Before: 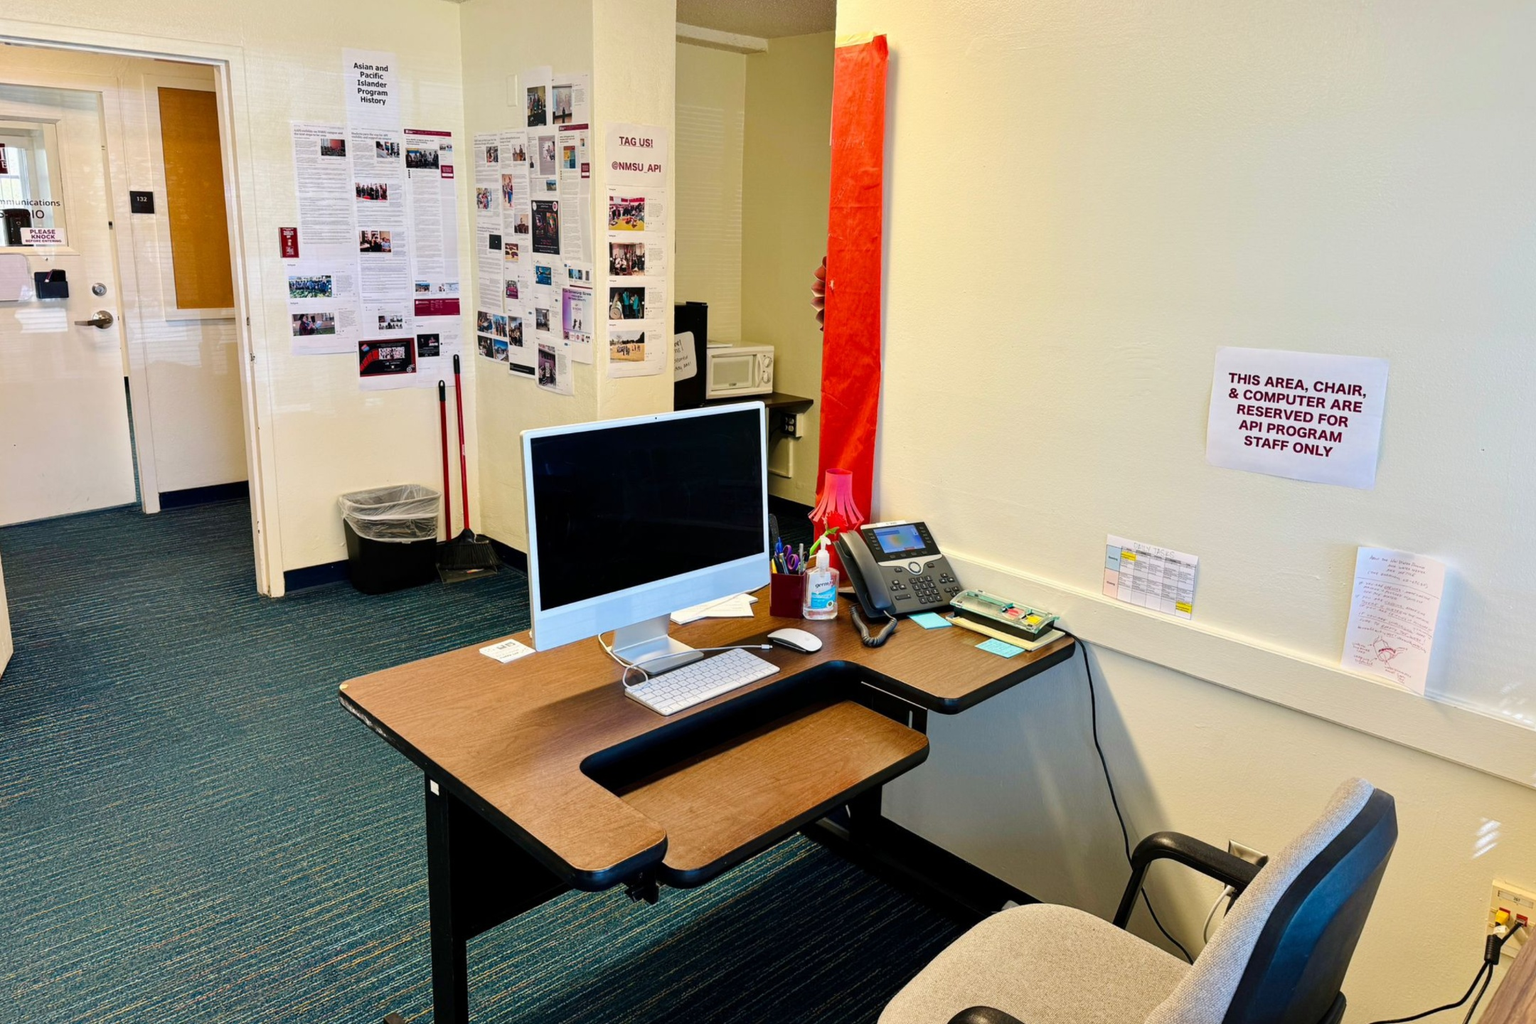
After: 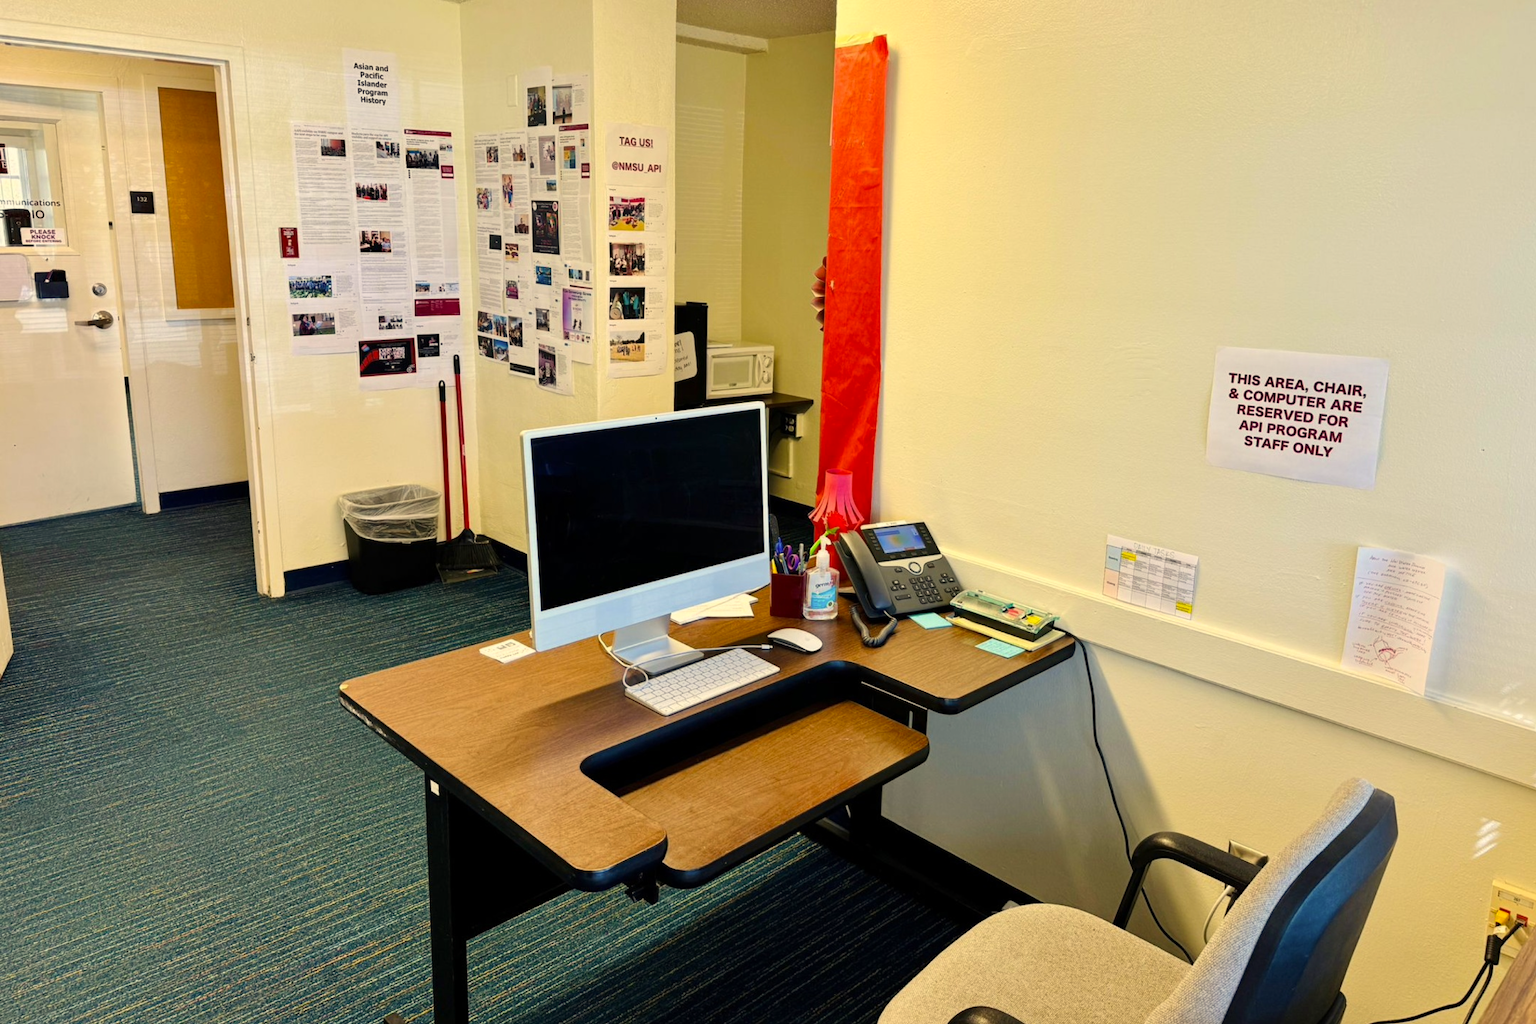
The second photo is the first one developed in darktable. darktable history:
color correction: highlights a* 1.38, highlights b* 17.53
